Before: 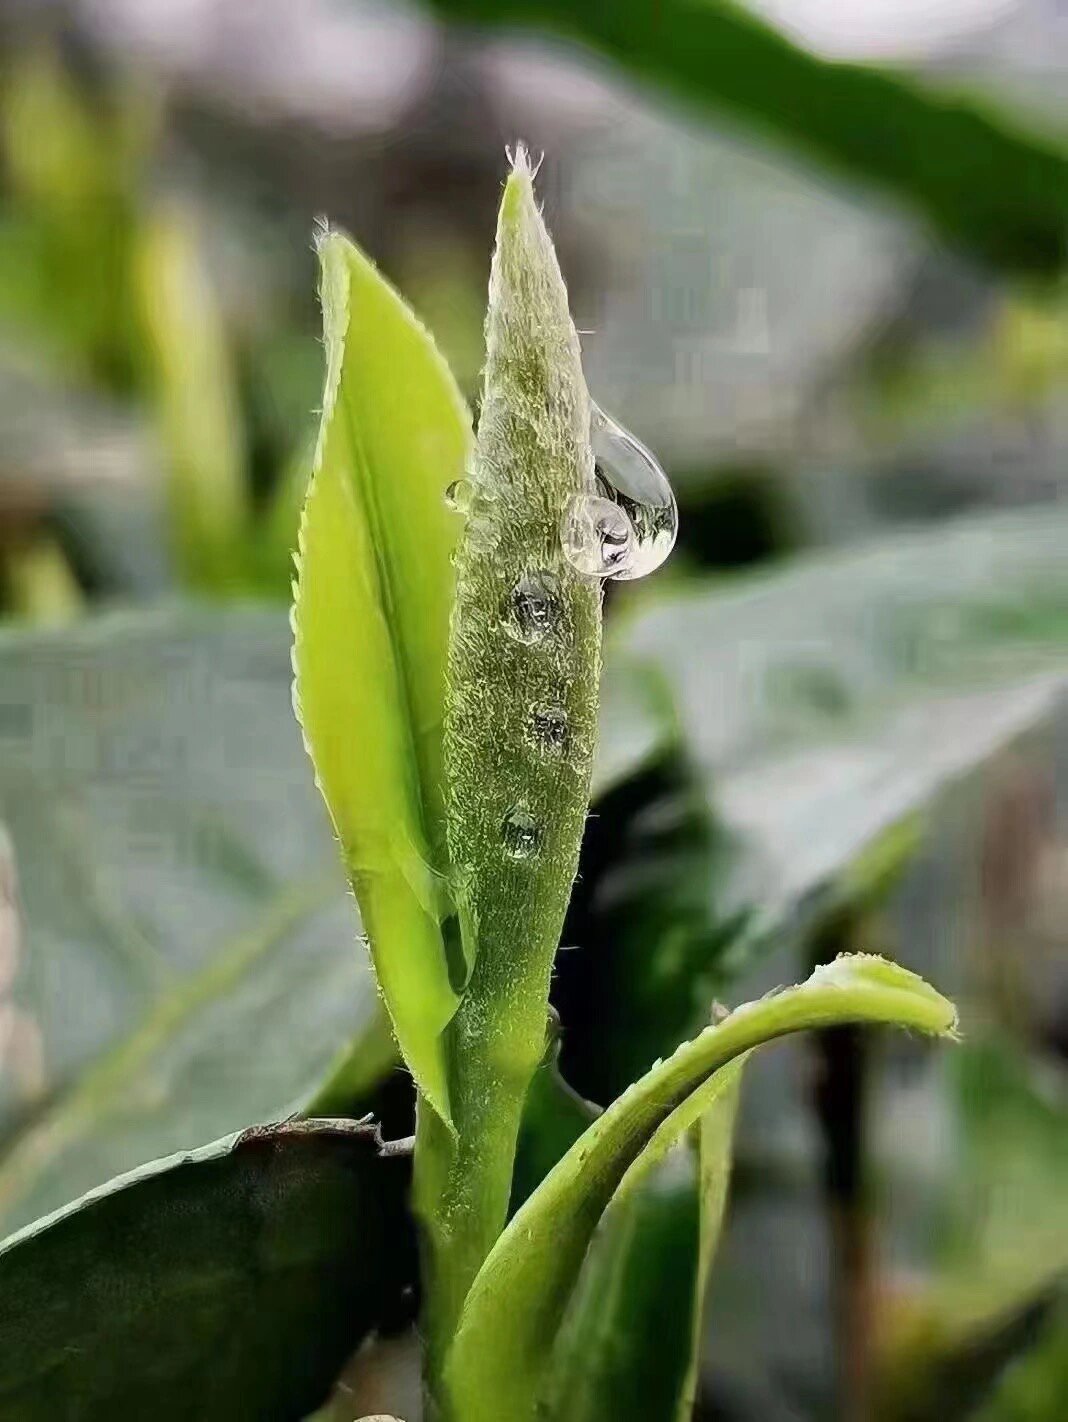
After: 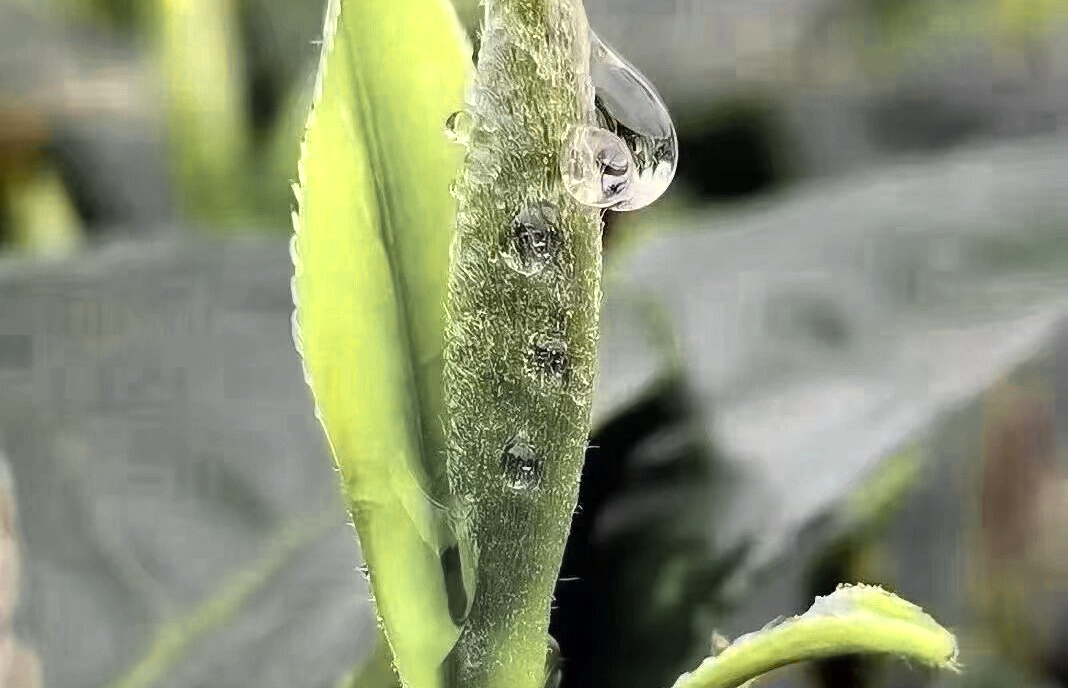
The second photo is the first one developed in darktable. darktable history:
crop and rotate: top 26.056%, bottom 25.543%
tone equalizer: on, module defaults
color zones: curves: ch0 [(0.004, 0.306) (0.107, 0.448) (0.252, 0.656) (0.41, 0.398) (0.595, 0.515) (0.768, 0.628)]; ch1 [(0.07, 0.323) (0.151, 0.452) (0.252, 0.608) (0.346, 0.221) (0.463, 0.189) (0.61, 0.368) (0.735, 0.395) (0.921, 0.412)]; ch2 [(0, 0.476) (0.132, 0.512) (0.243, 0.512) (0.397, 0.48) (0.522, 0.376) (0.634, 0.536) (0.761, 0.46)]
